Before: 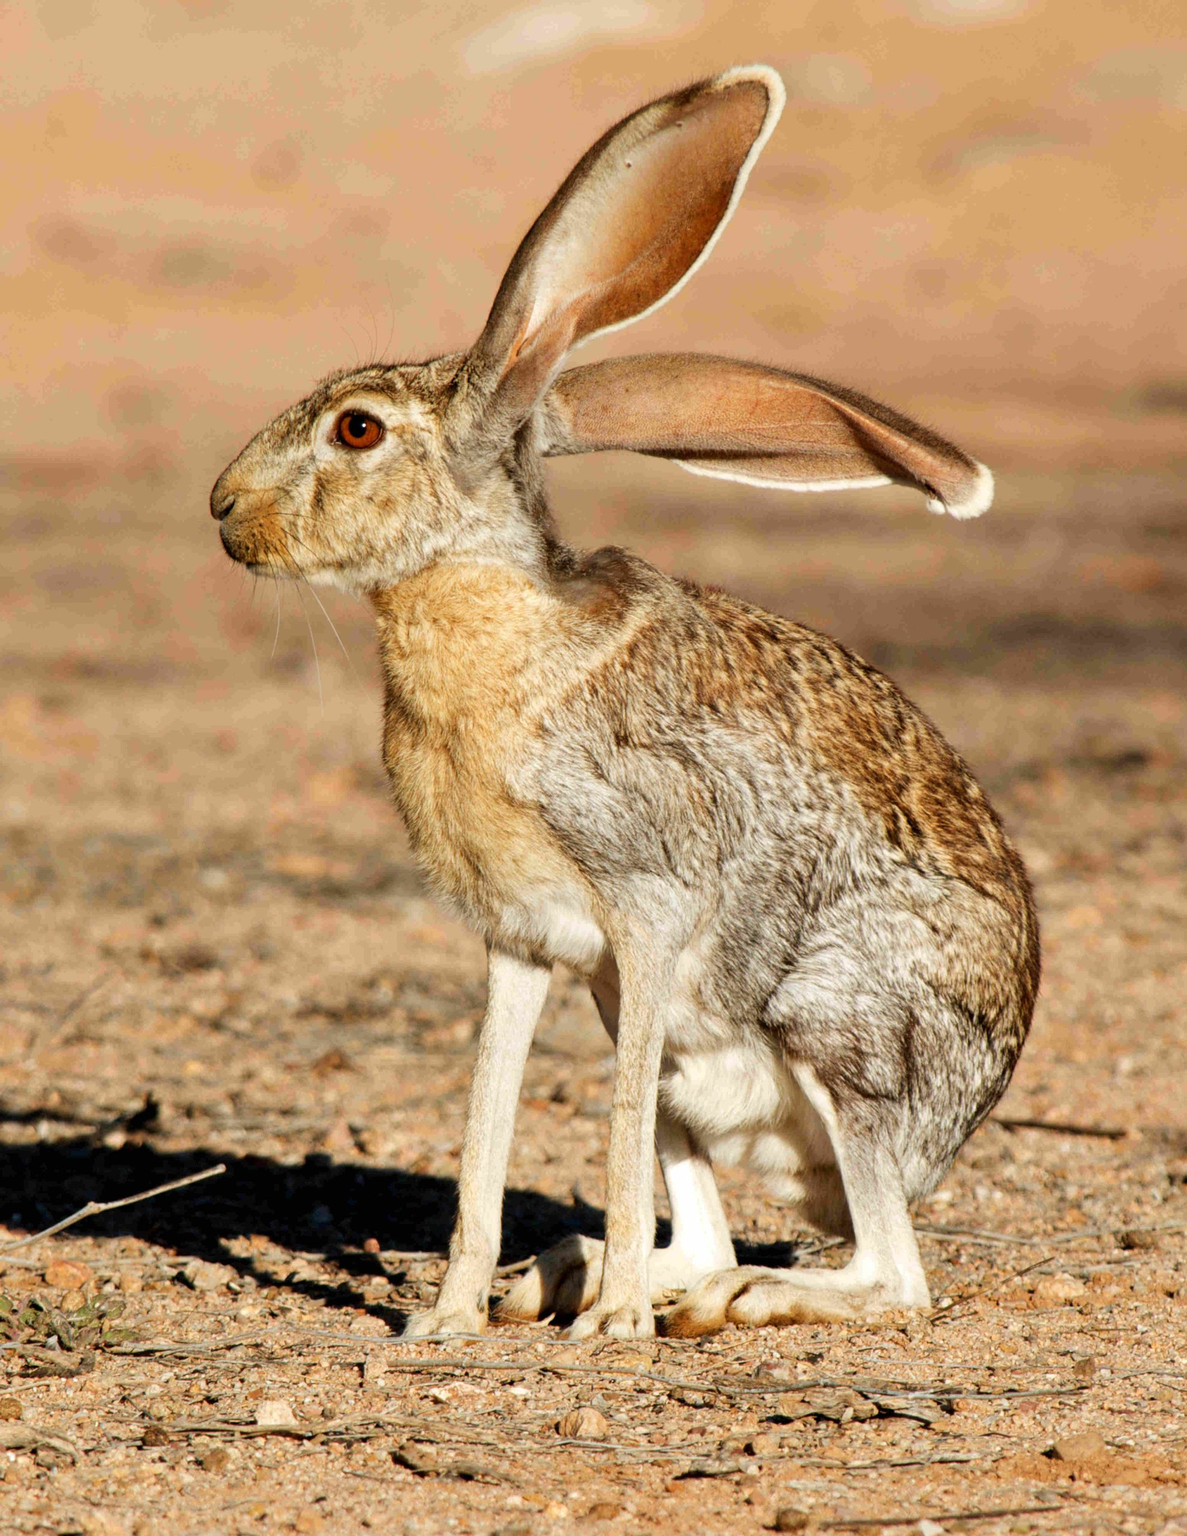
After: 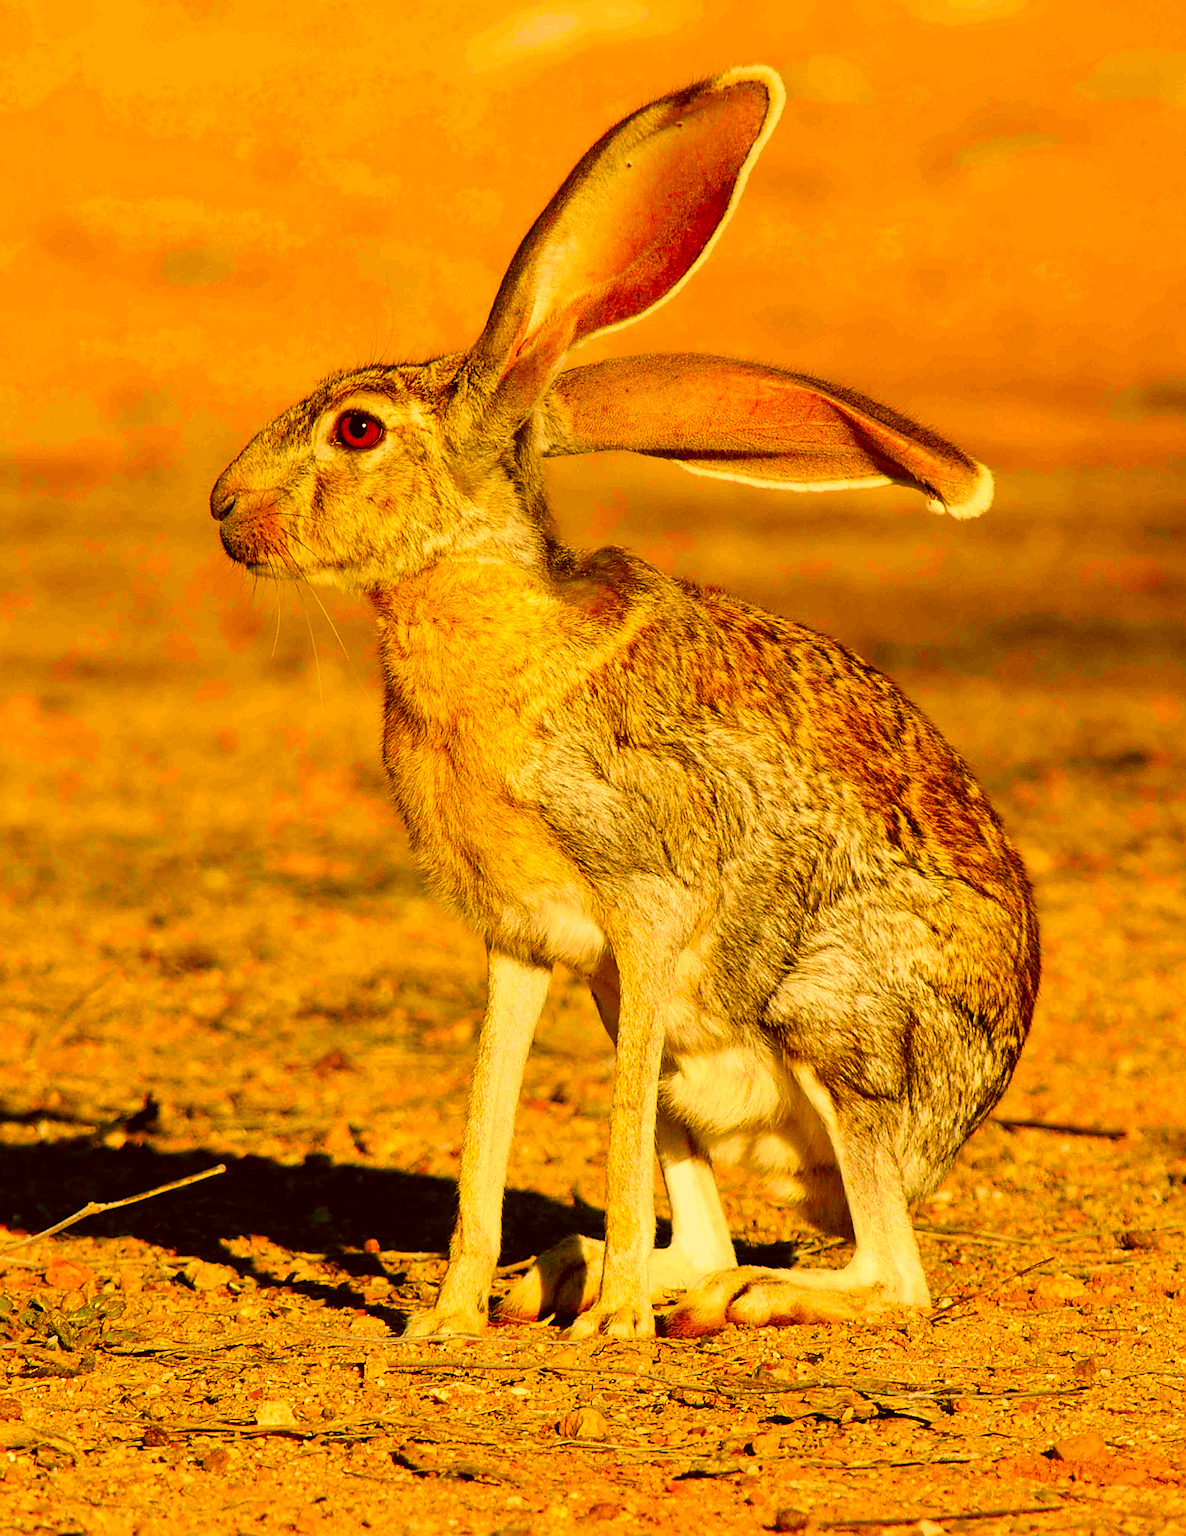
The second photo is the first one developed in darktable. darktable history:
sharpen: radius 1.409, amount 1.262, threshold 0.646
color correction: highlights a* 11.08, highlights b* 30.07, shadows a* 2.76, shadows b* 17.79, saturation 1.73
